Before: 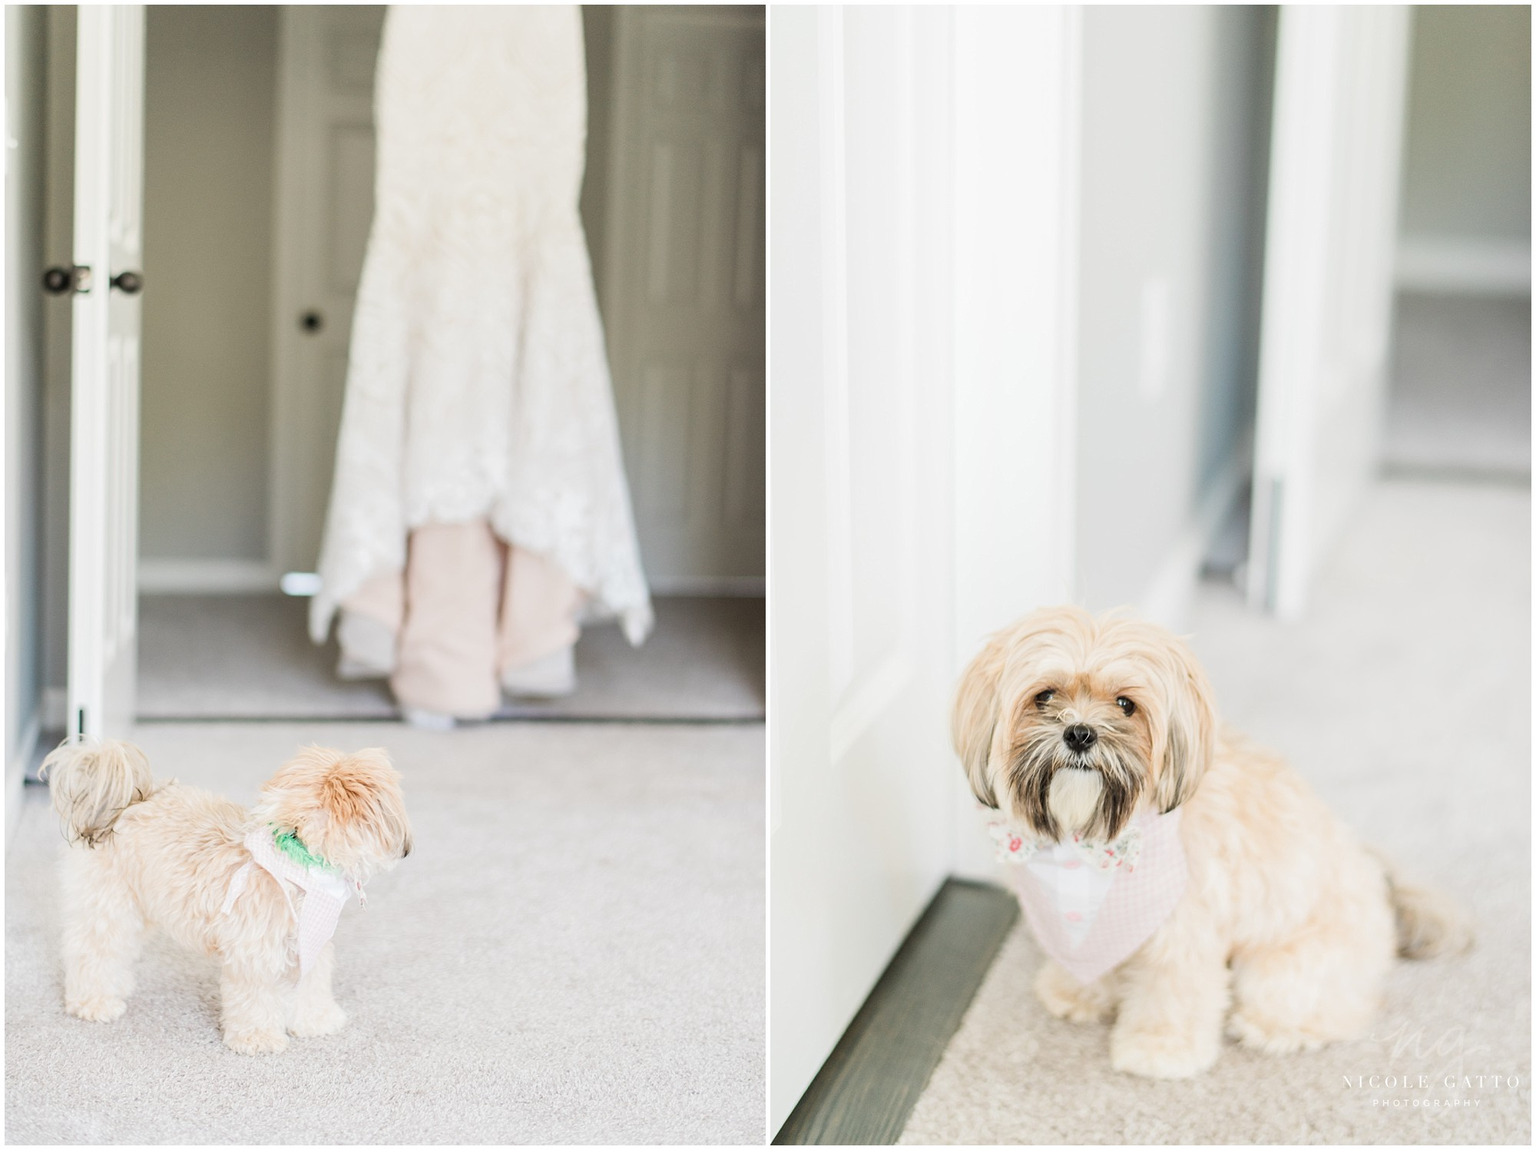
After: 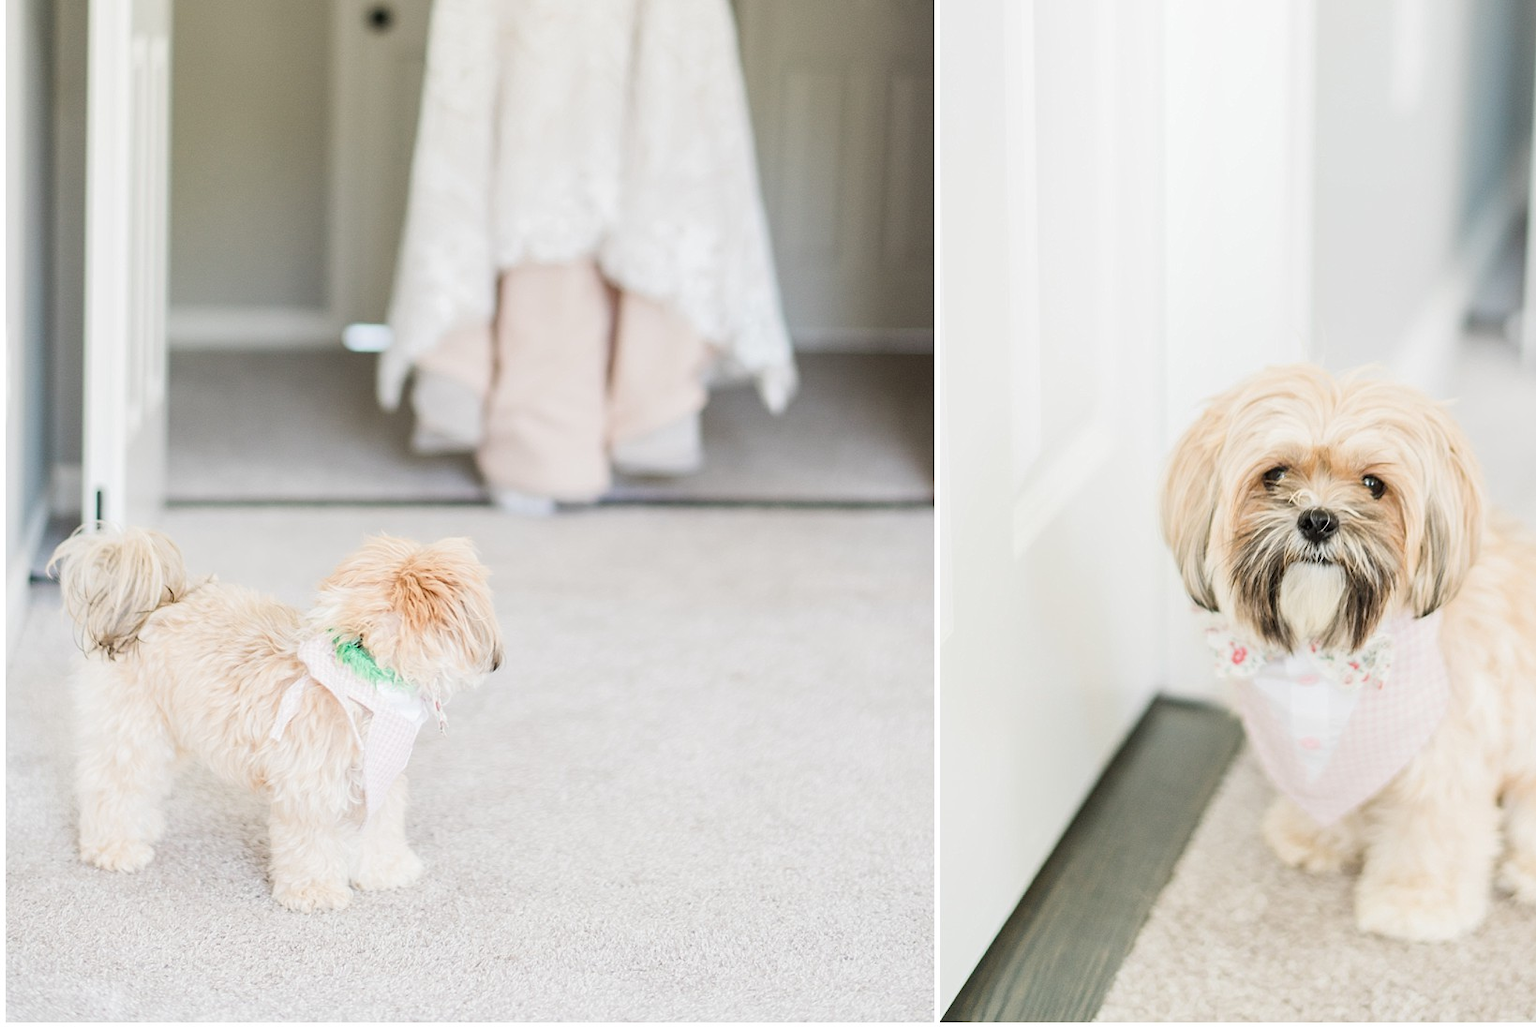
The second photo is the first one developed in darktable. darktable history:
crop: top 26.78%, right 18.023%
